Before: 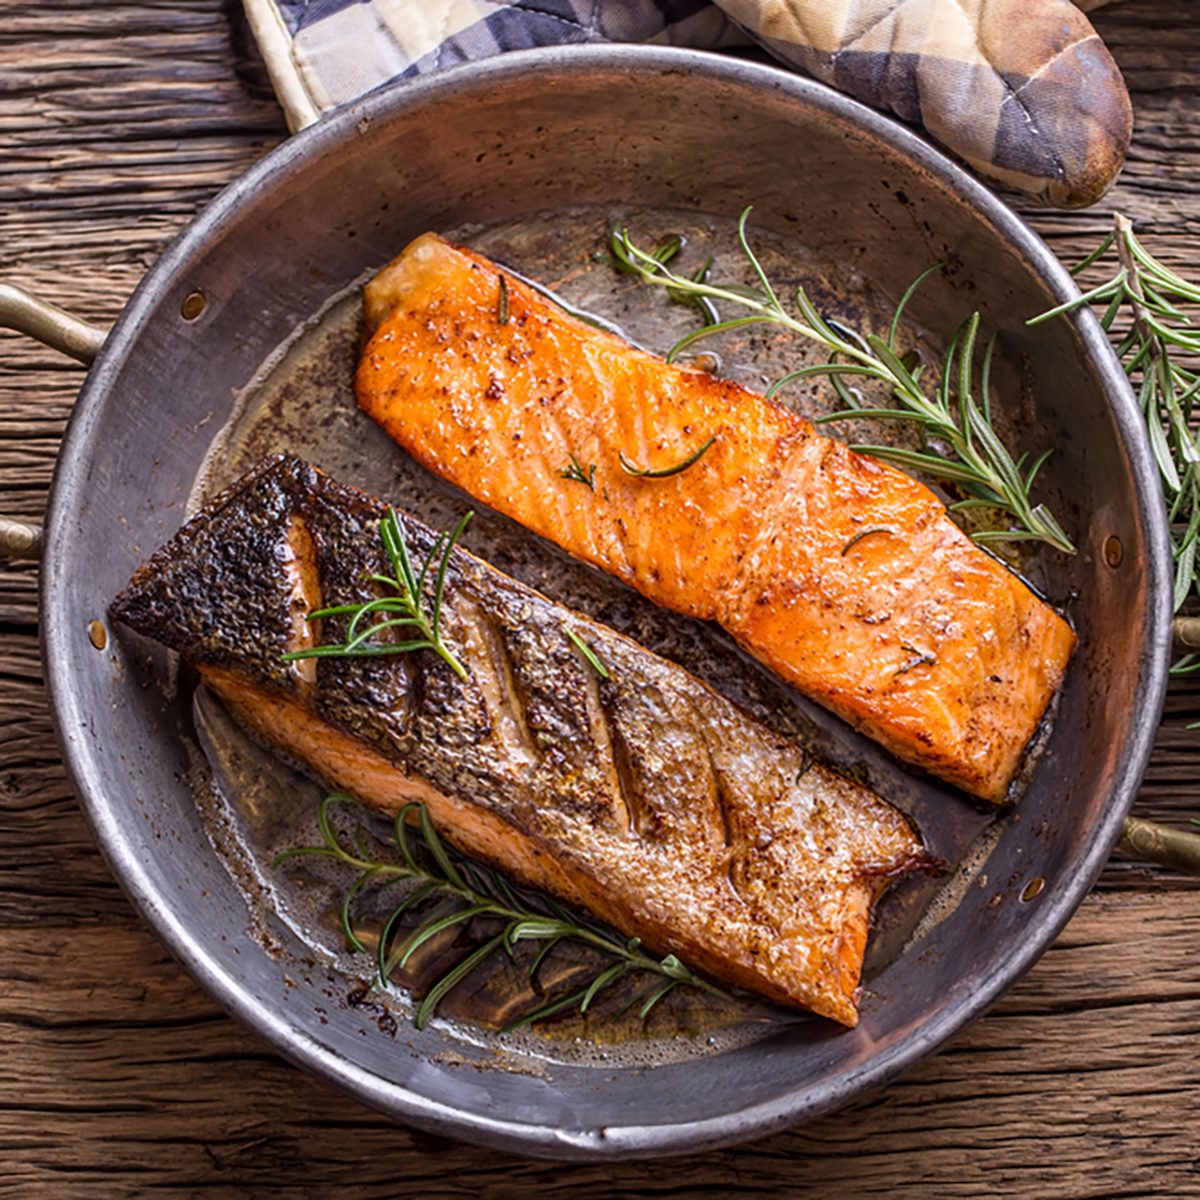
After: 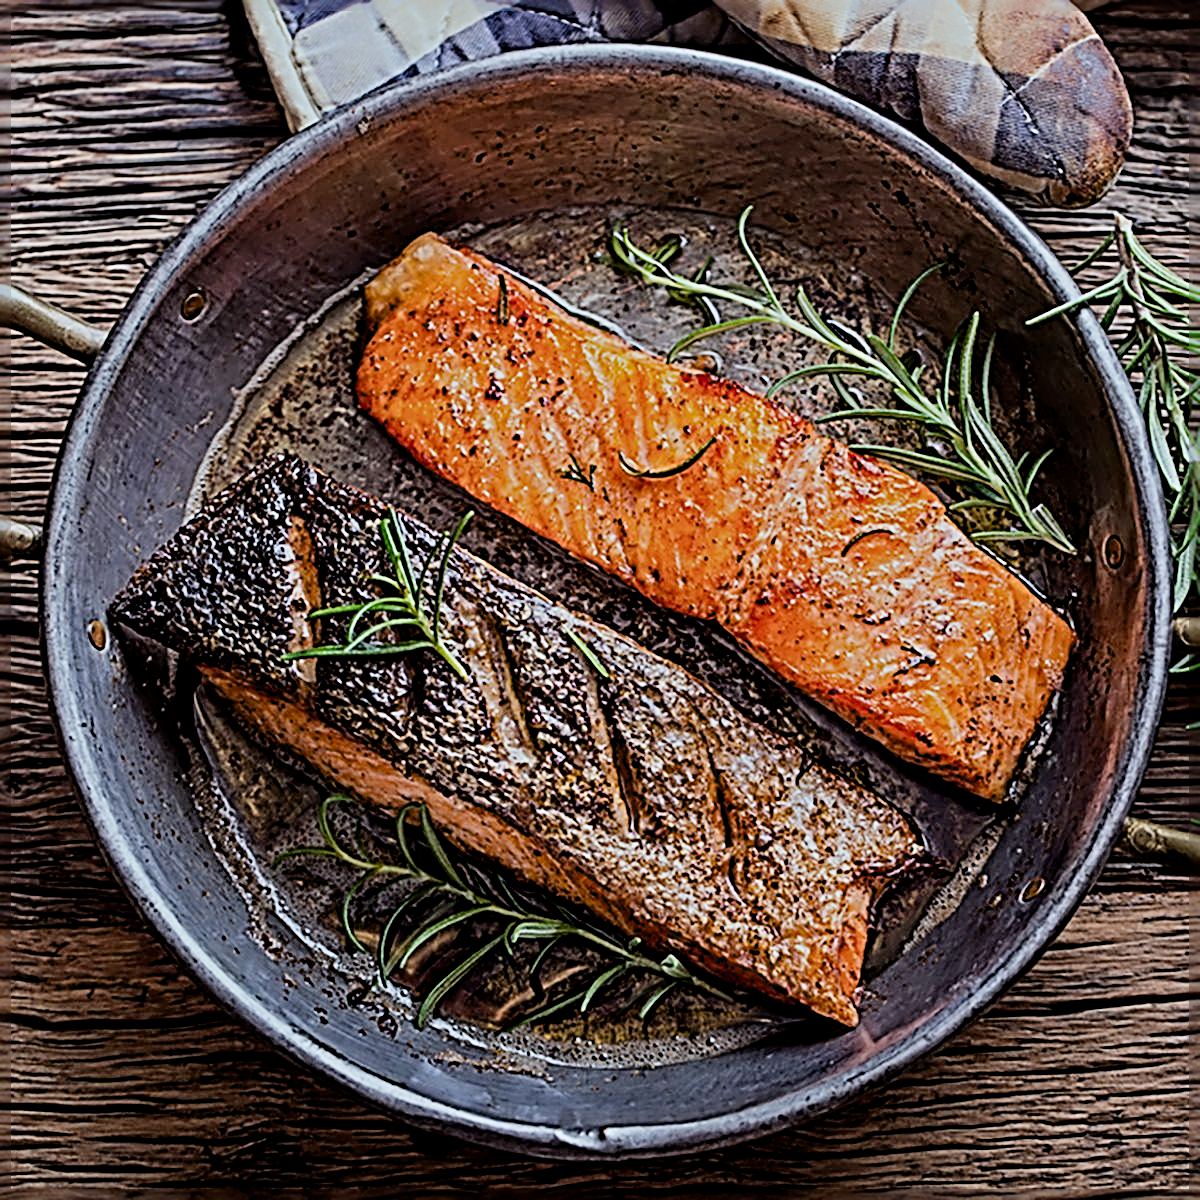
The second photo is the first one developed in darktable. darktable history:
filmic rgb: black relative exposure -7.65 EV, white relative exposure 4.56 EV, hardness 3.61, iterations of high-quality reconstruction 0
exposure: black level correction 0.006, exposure -0.22 EV, compensate exposure bias true, compensate highlight preservation false
sharpen: radius 4.021, amount 1.997
color calibration: output R [0.946, 0.065, -0.013, 0], output G [-0.246, 1.264, -0.017, 0], output B [0.046, -0.098, 1.05, 0], illuminant Planckian (black body), x 0.368, y 0.361, temperature 4276.77 K
